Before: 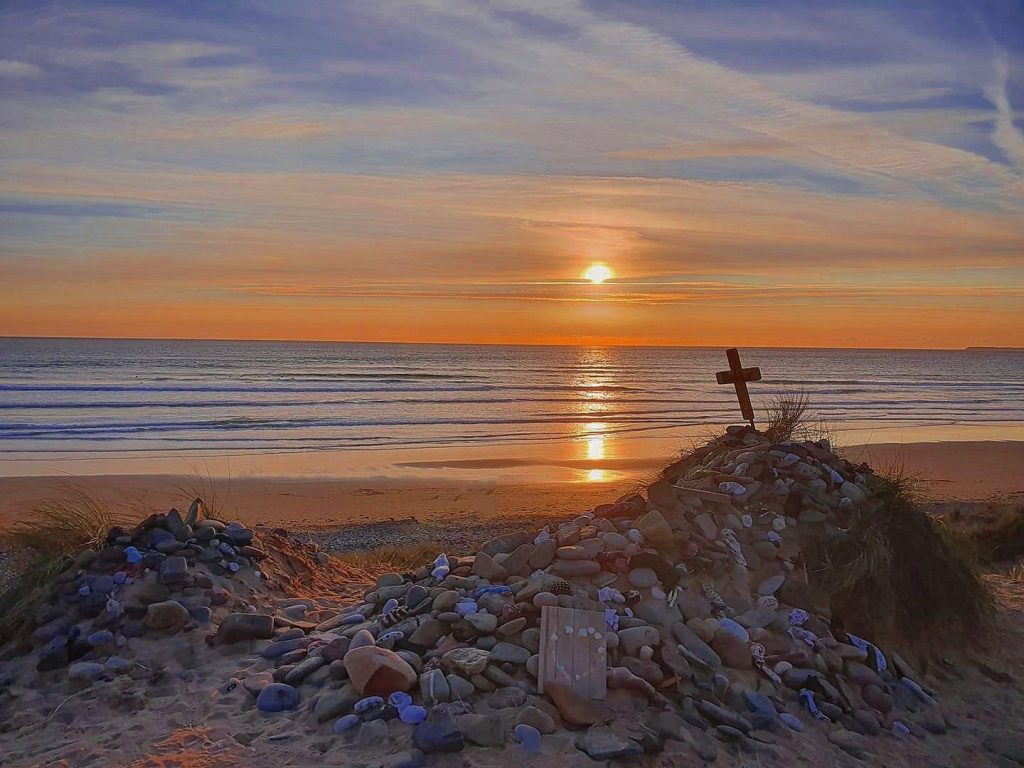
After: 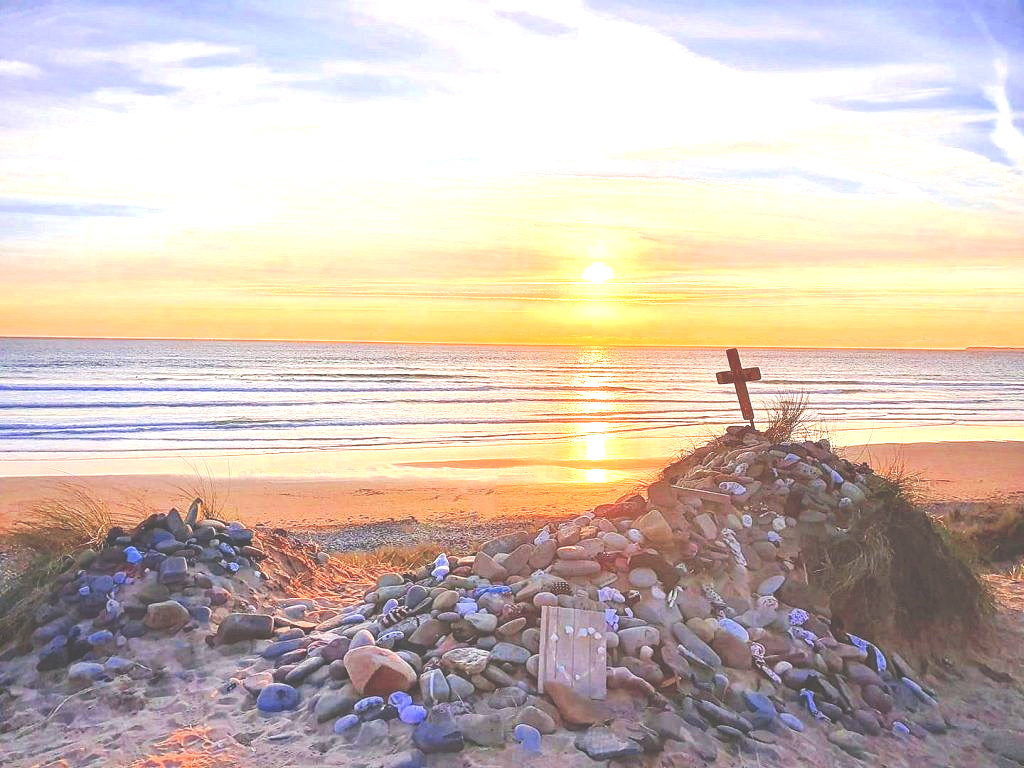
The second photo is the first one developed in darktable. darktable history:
exposure: black level correction 0, exposure 2.087 EV, compensate highlight preservation false
tone curve: curves: ch0 [(0, 0) (0.003, 0.273) (0.011, 0.276) (0.025, 0.276) (0.044, 0.28) (0.069, 0.283) (0.1, 0.288) (0.136, 0.293) (0.177, 0.302) (0.224, 0.321) (0.277, 0.349) (0.335, 0.393) (0.399, 0.448) (0.468, 0.51) (0.543, 0.589) (0.623, 0.677) (0.709, 0.761) (0.801, 0.839) (0.898, 0.909) (1, 1)], preserve colors none
